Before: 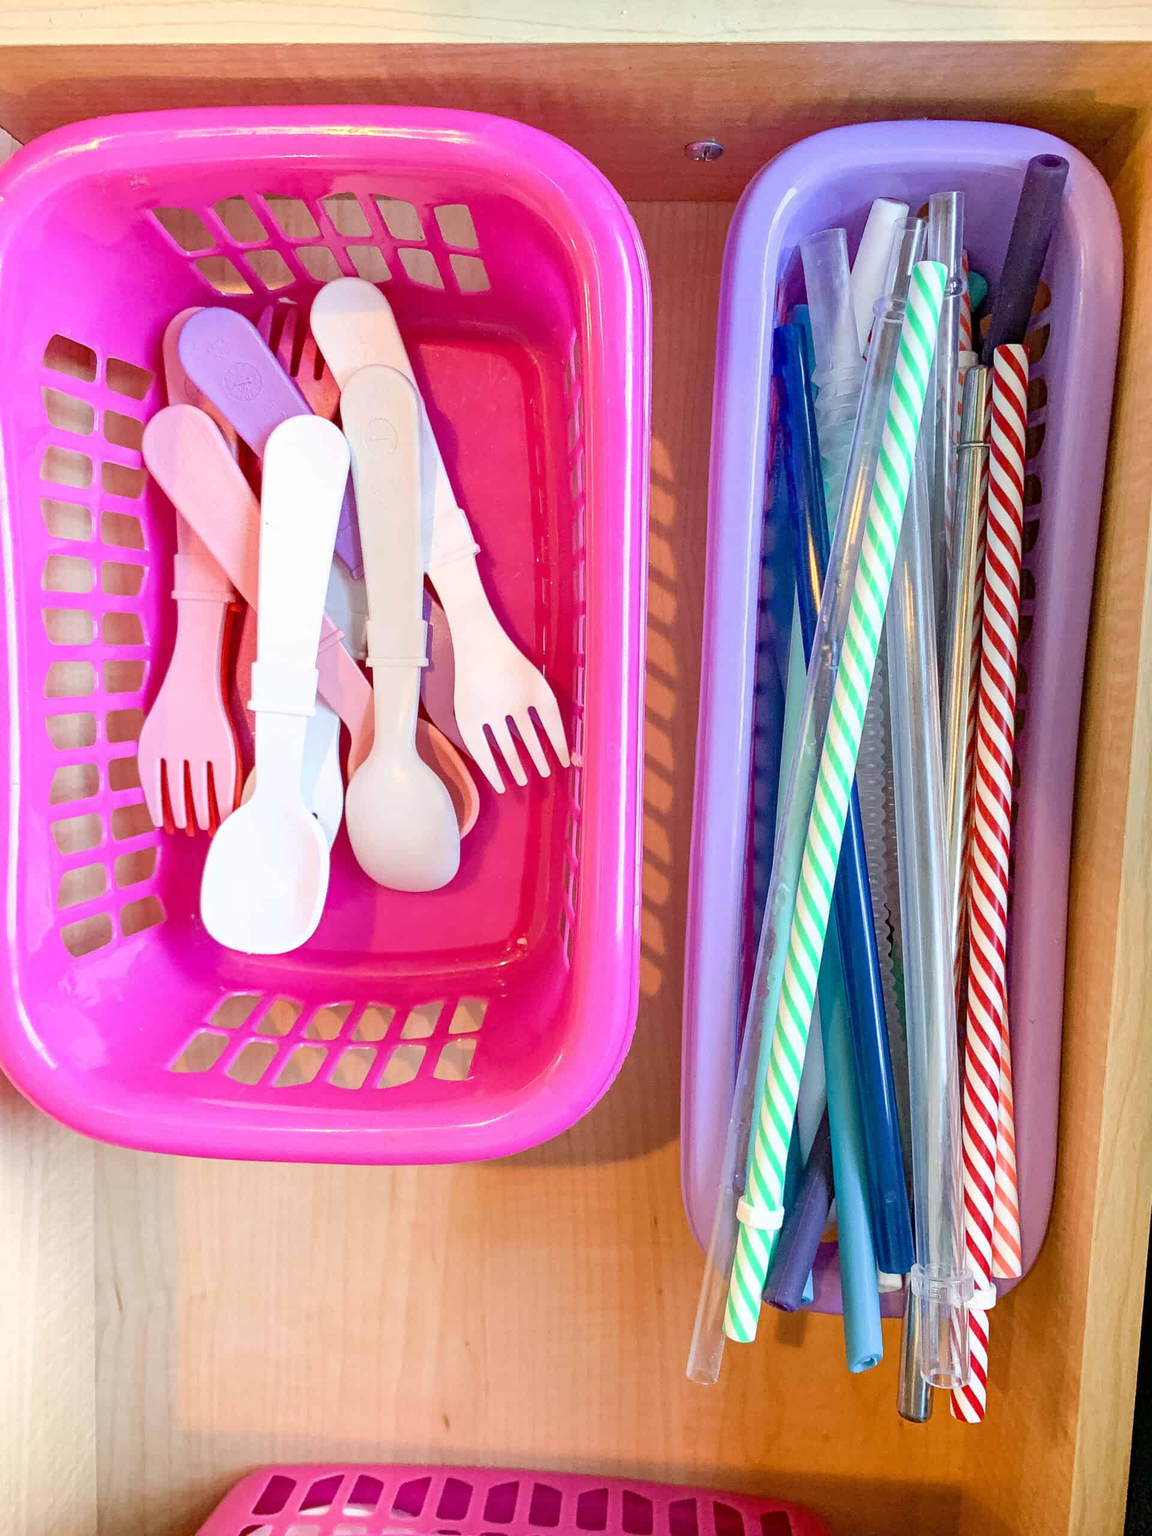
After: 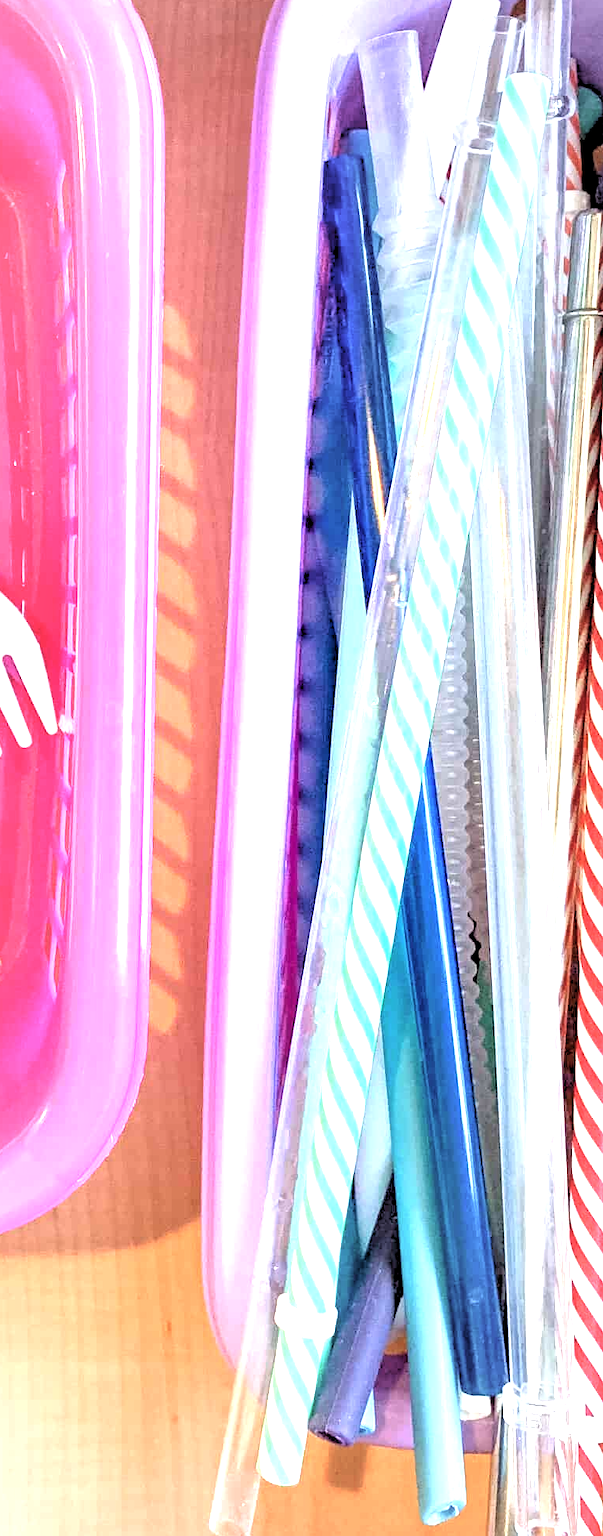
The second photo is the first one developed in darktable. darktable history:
rgb levels: levels [[0.029, 0.461, 0.922], [0, 0.5, 1], [0, 0.5, 1]]
exposure: black level correction 0, exposure 1.5 EV, compensate exposure bias true, compensate highlight preservation false
crop: left 45.721%, top 13.393%, right 14.118%, bottom 10.01%
vignetting: fall-off start 18.21%, fall-off radius 137.95%, brightness -0.207, center (-0.078, 0.066), width/height ratio 0.62, shape 0.59
